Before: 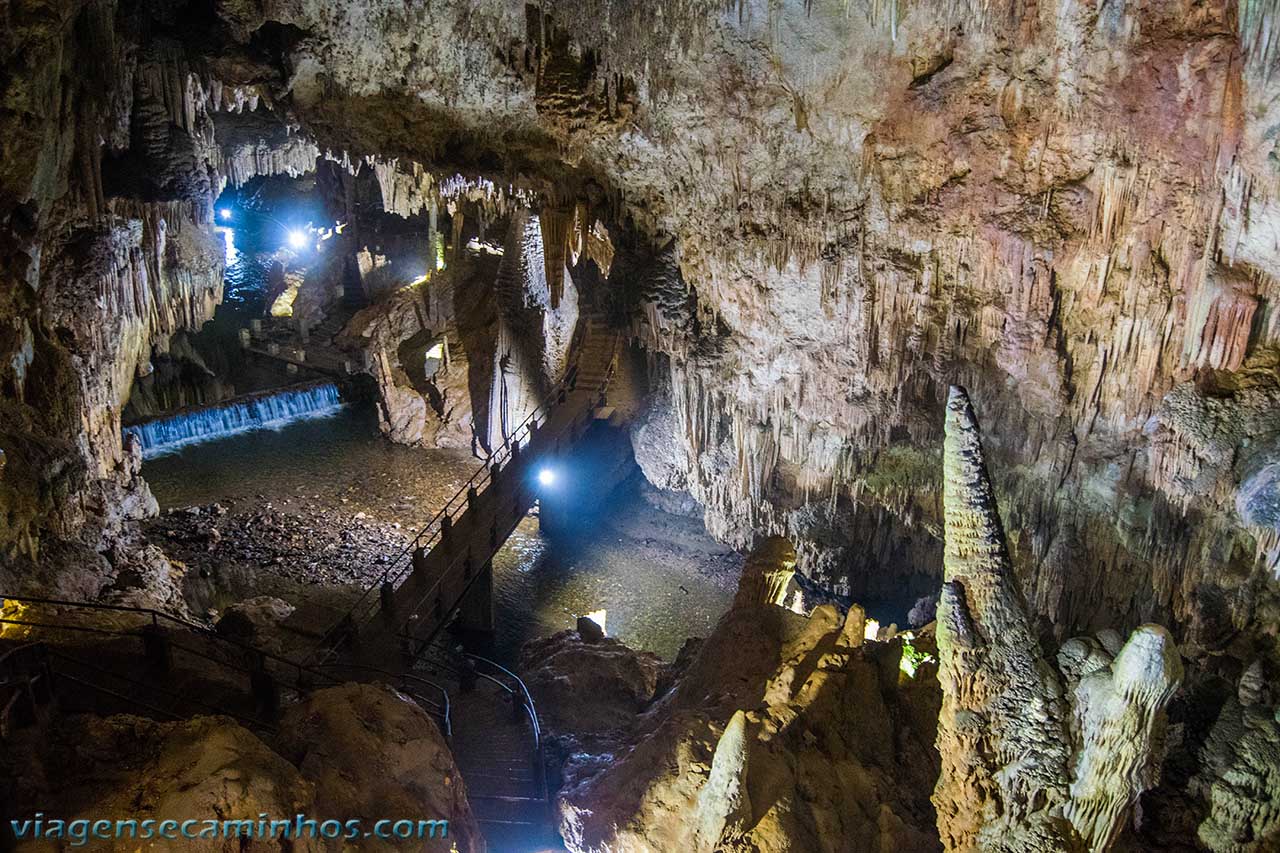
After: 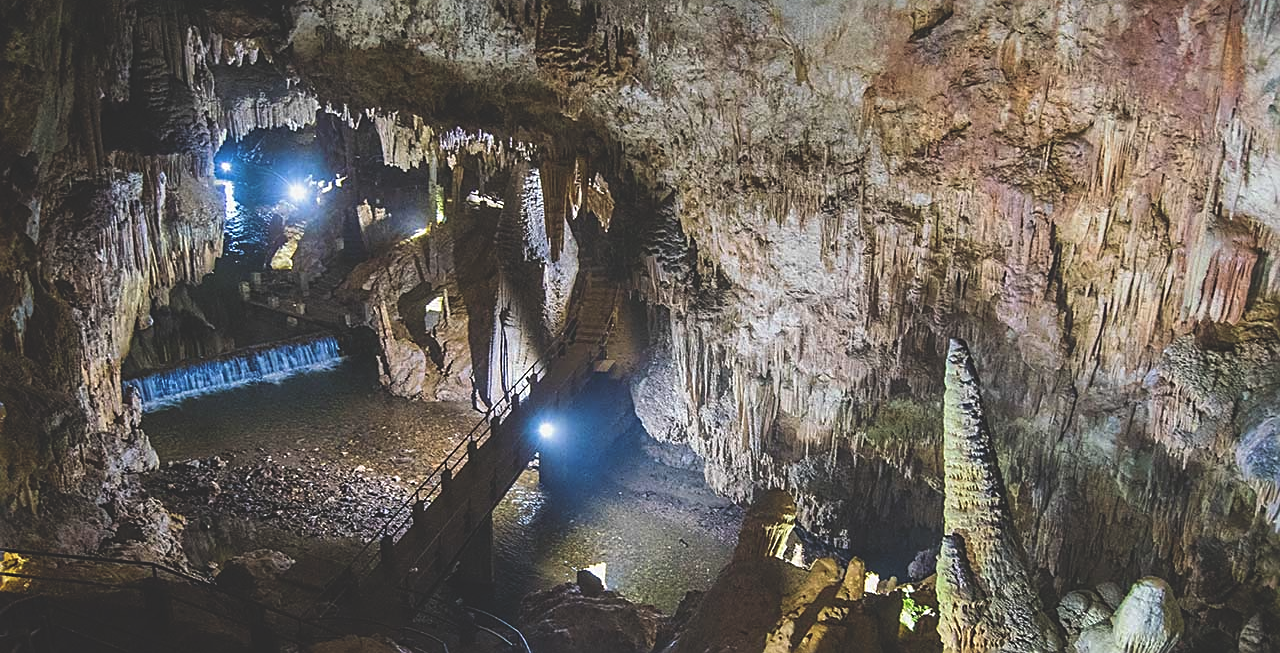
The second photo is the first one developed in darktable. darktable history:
crop: top 5.614%, bottom 17.824%
exposure: black level correction -0.026, exposure -0.121 EV, compensate highlight preservation false
sharpen: on, module defaults
